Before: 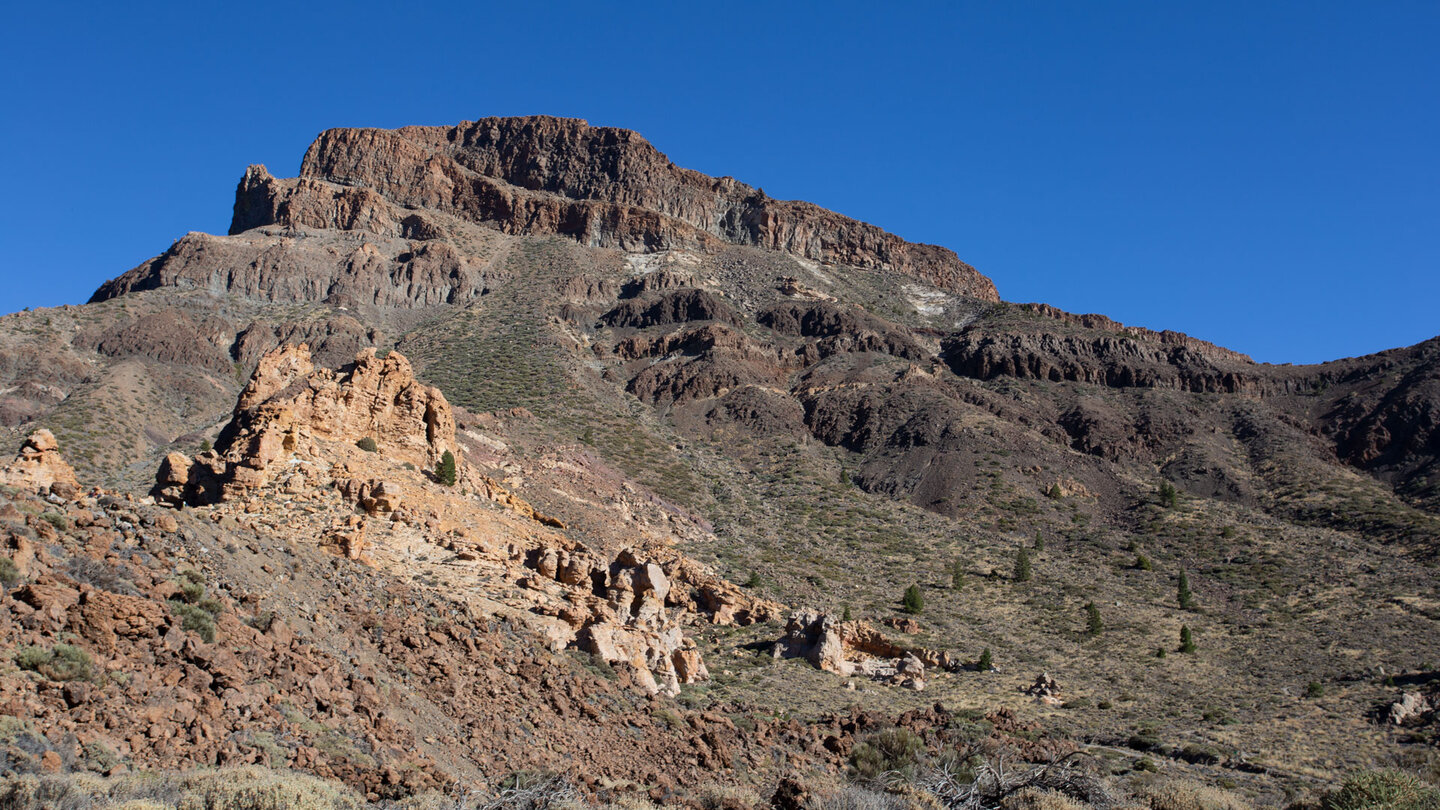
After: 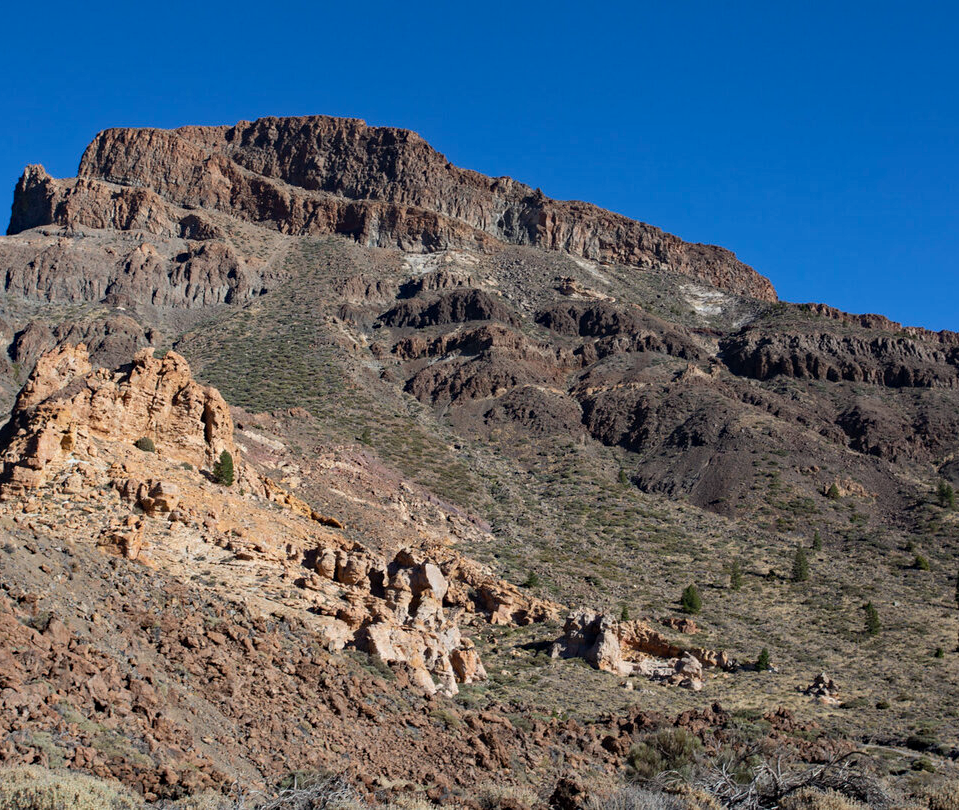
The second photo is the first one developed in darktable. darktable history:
haze removal: compatibility mode true, adaptive false
crop and rotate: left 15.48%, right 17.92%
